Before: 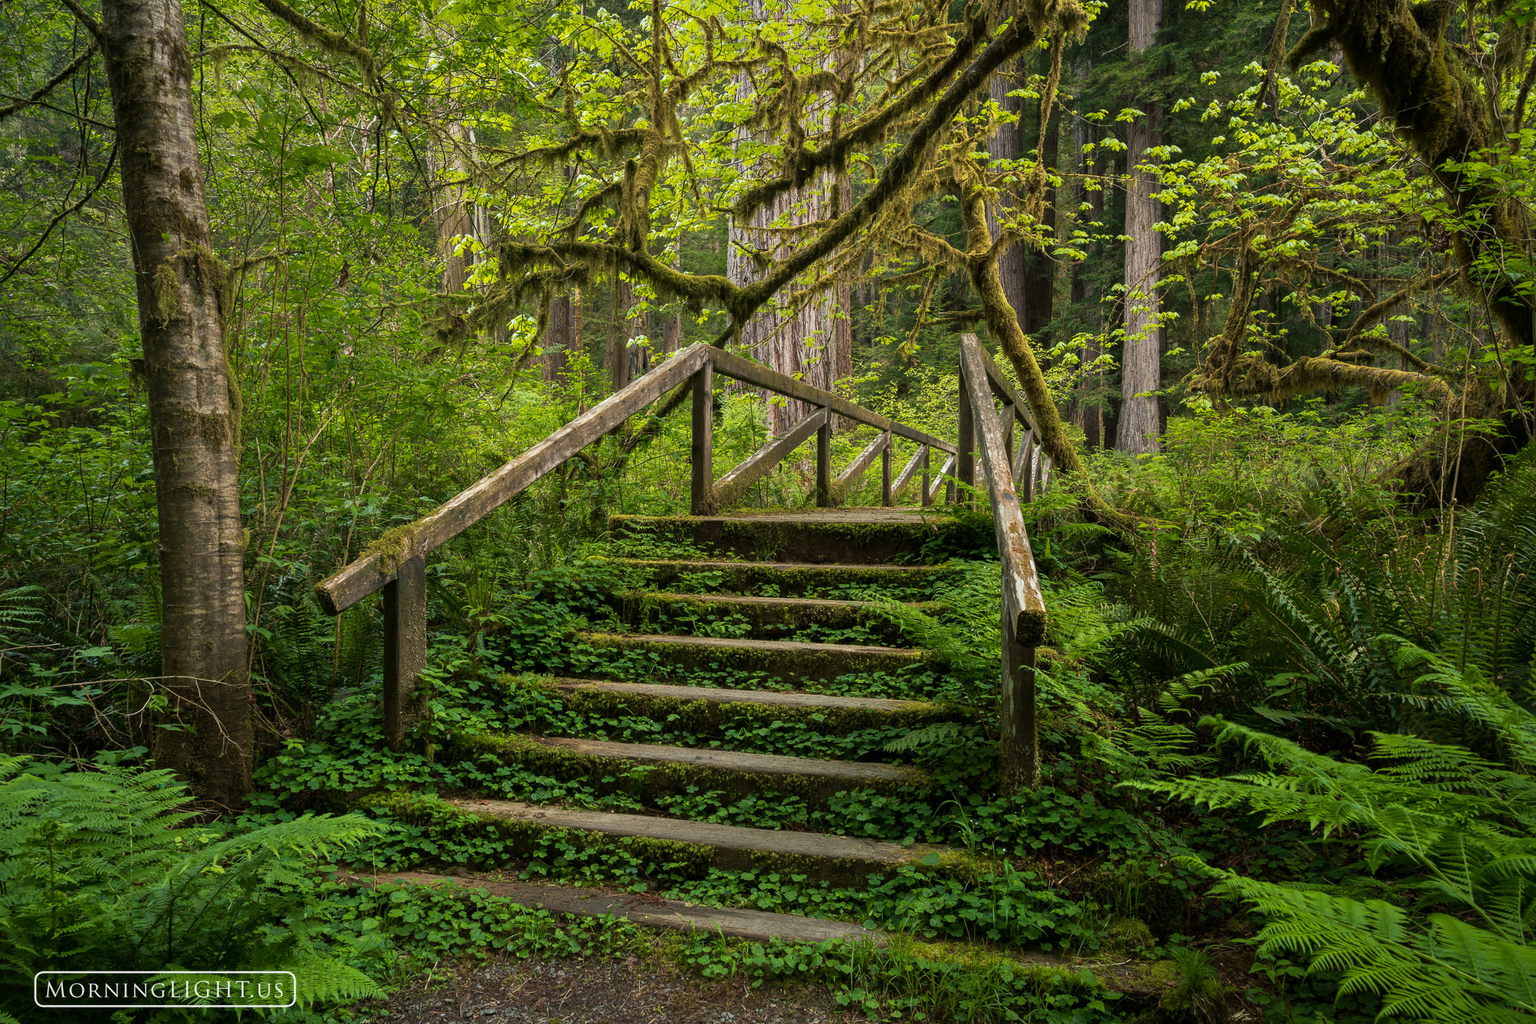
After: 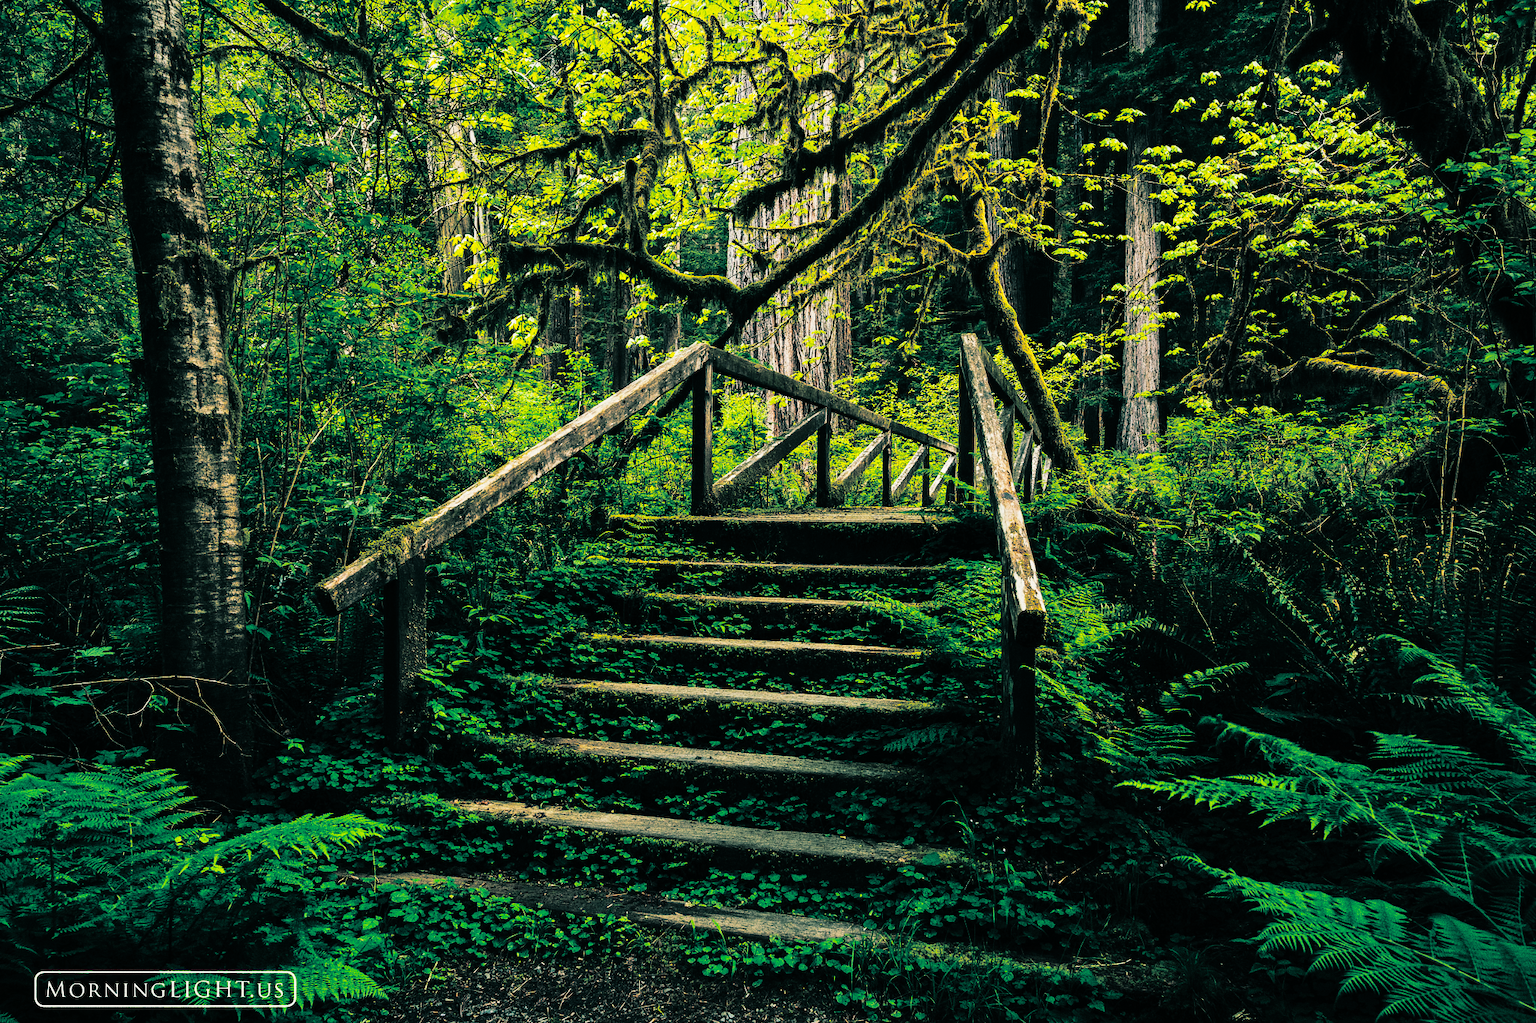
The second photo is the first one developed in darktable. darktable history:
tone curve: curves: ch0 [(0, 0) (0.003, 0.01) (0.011, 0.012) (0.025, 0.012) (0.044, 0.017) (0.069, 0.021) (0.1, 0.025) (0.136, 0.03) (0.177, 0.037) (0.224, 0.052) (0.277, 0.092) (0.335, 0.16) (0.399, 0.3) (0.468, 0.463) (0.543, 0.639) (0.623, 0.796) (0.709, 0.904) (0.801, 0.962) (0.898, 0.988) (1, 1)], preserve colors none
filmic rgb: black relative exposure -6.98 EV, white relative exposure 5.63 EV, hardness 2.86
contrast brightness saturation: saturation -0.05
grain: coarseness 0.09 ISO, strength 40%
split-toning: shadows › hue 186.43°, highlights › hue 49.29°, compress 30.29%
